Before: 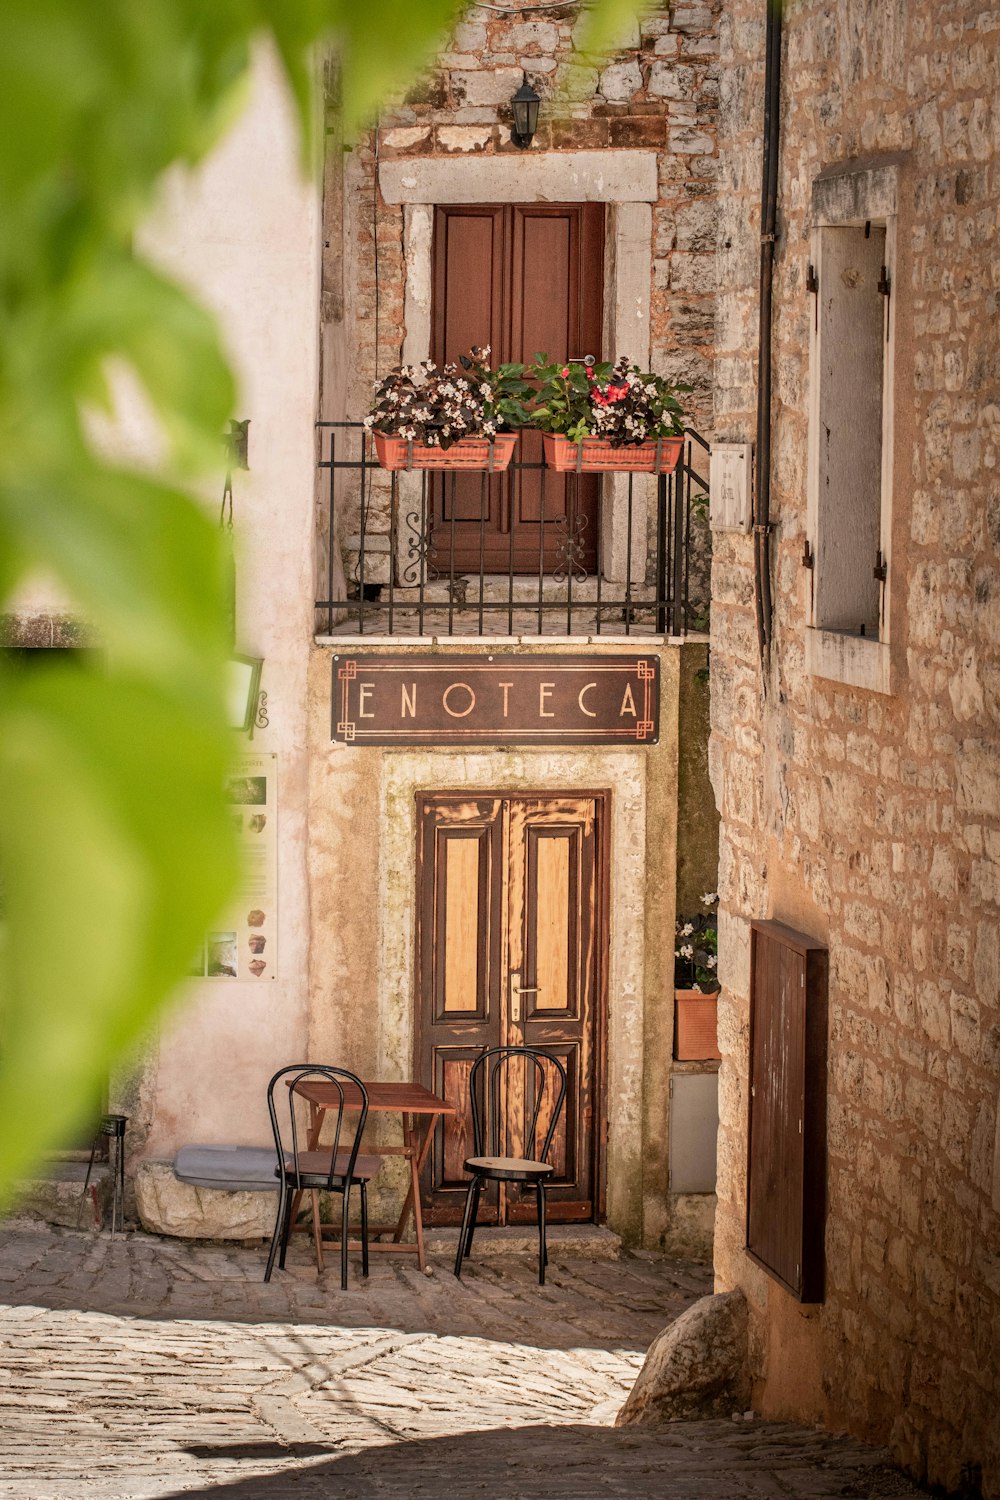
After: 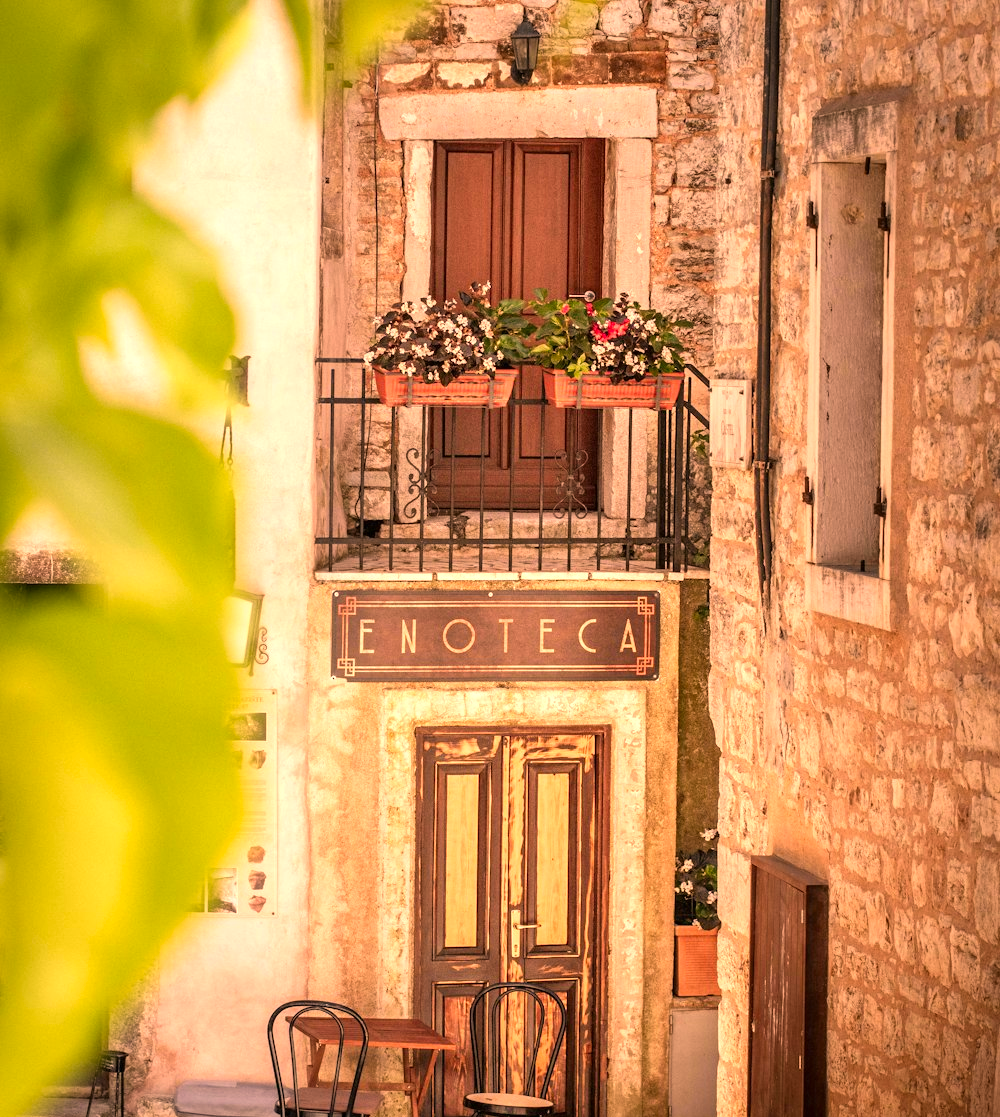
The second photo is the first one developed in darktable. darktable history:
exposure: black level correction 0, exposure 0.69 EV, compensate highlight preservation false
crop: top 4.269%, bottom 21.225%
color correction: highlights a* 22.02, highlights b* 22.38
